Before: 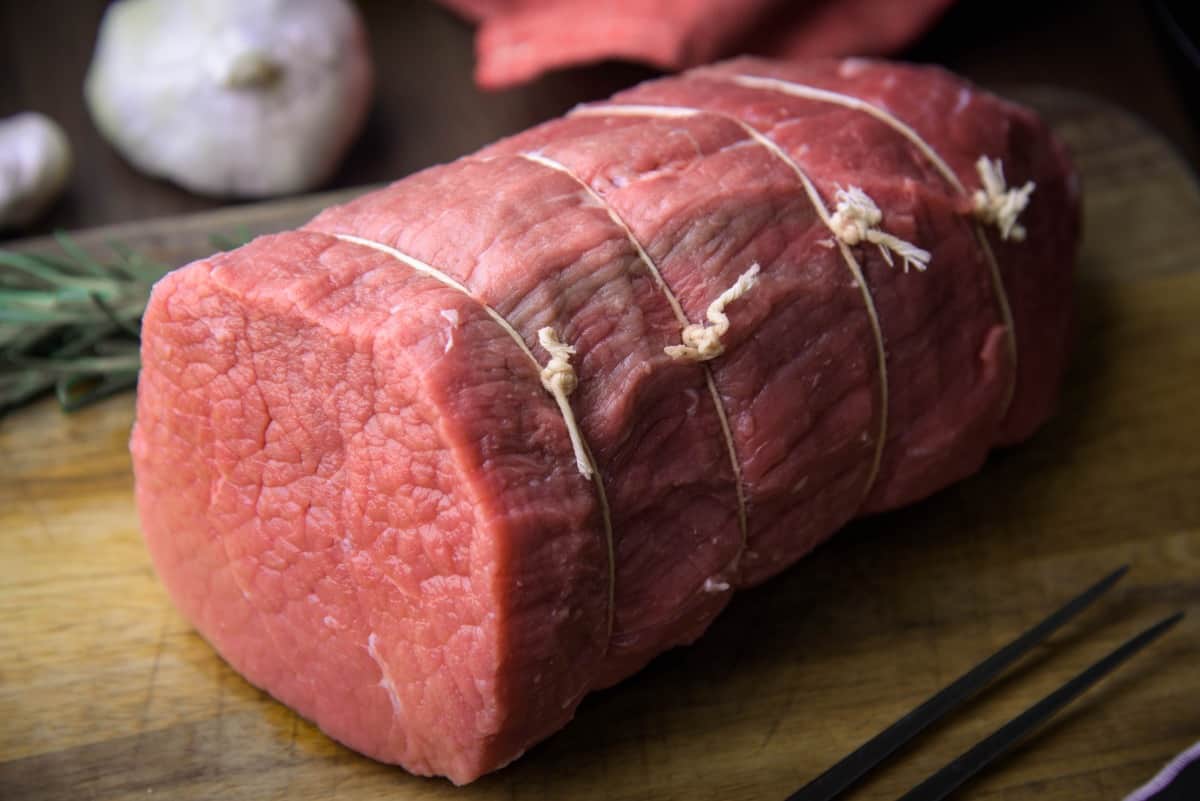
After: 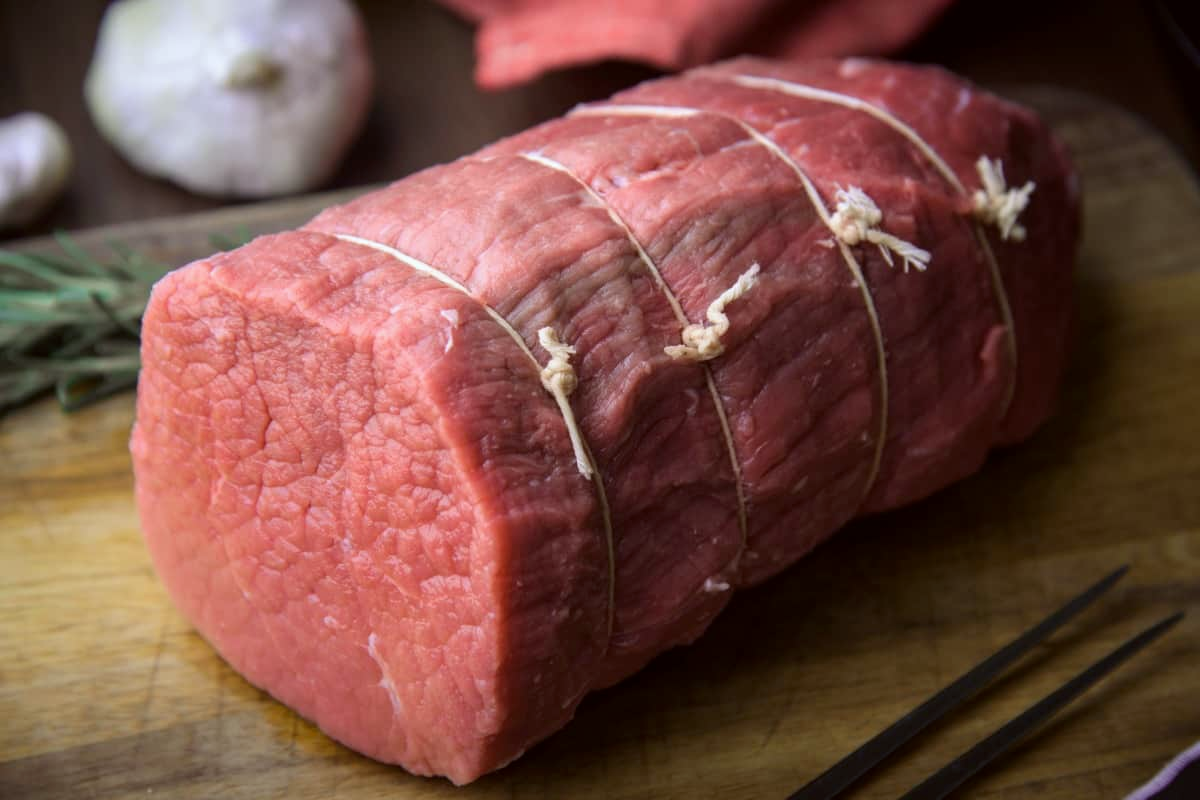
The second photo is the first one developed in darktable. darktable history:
crop: bottom 0.071%
color correction: highlights a* -2.73, highlights b* -2.09, shadows a* 2.41, shadows b* 2.73
